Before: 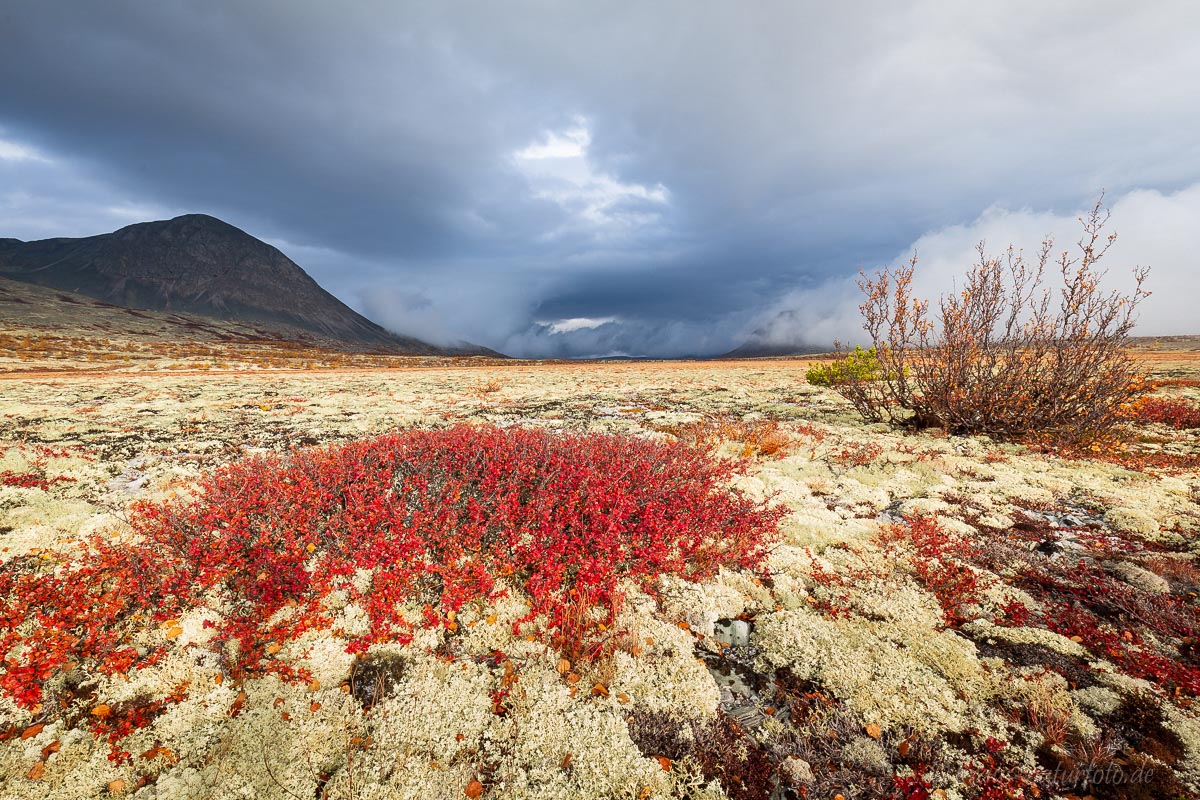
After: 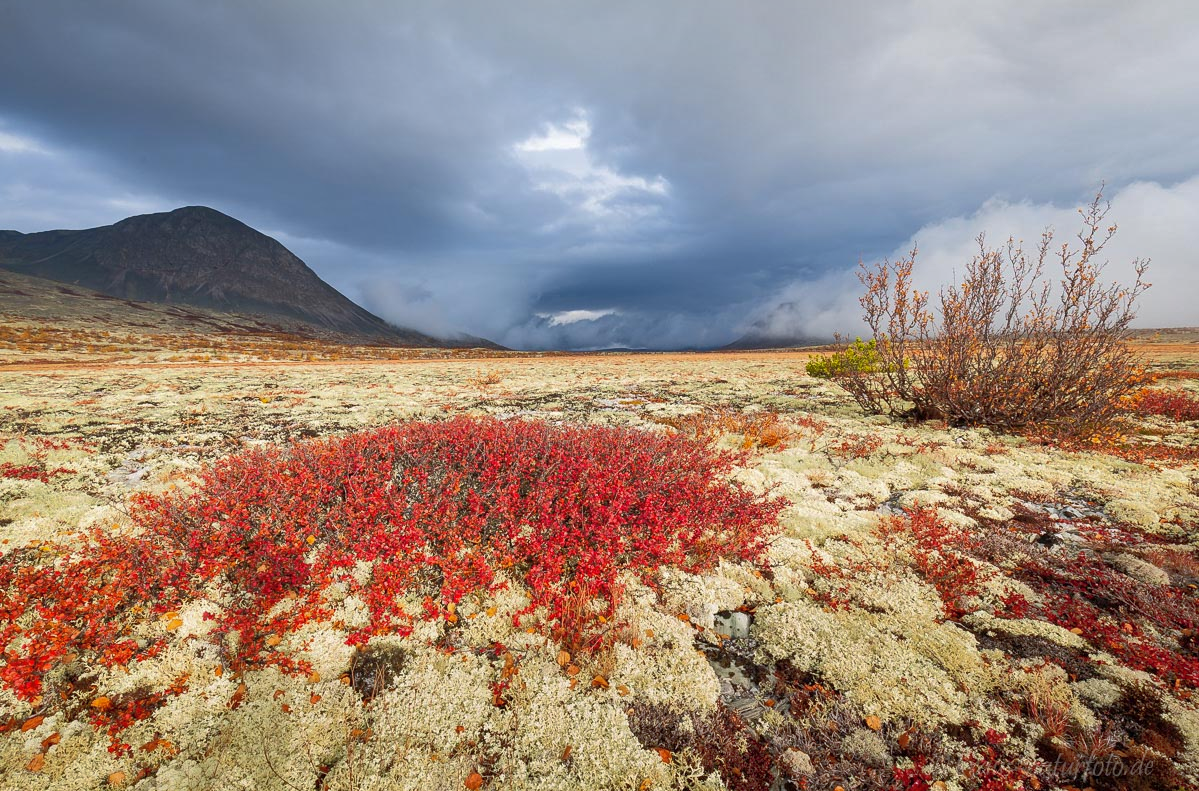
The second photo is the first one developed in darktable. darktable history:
crop: top 1.049%, right 0.001%
shadows and highlights: on, module defaults
